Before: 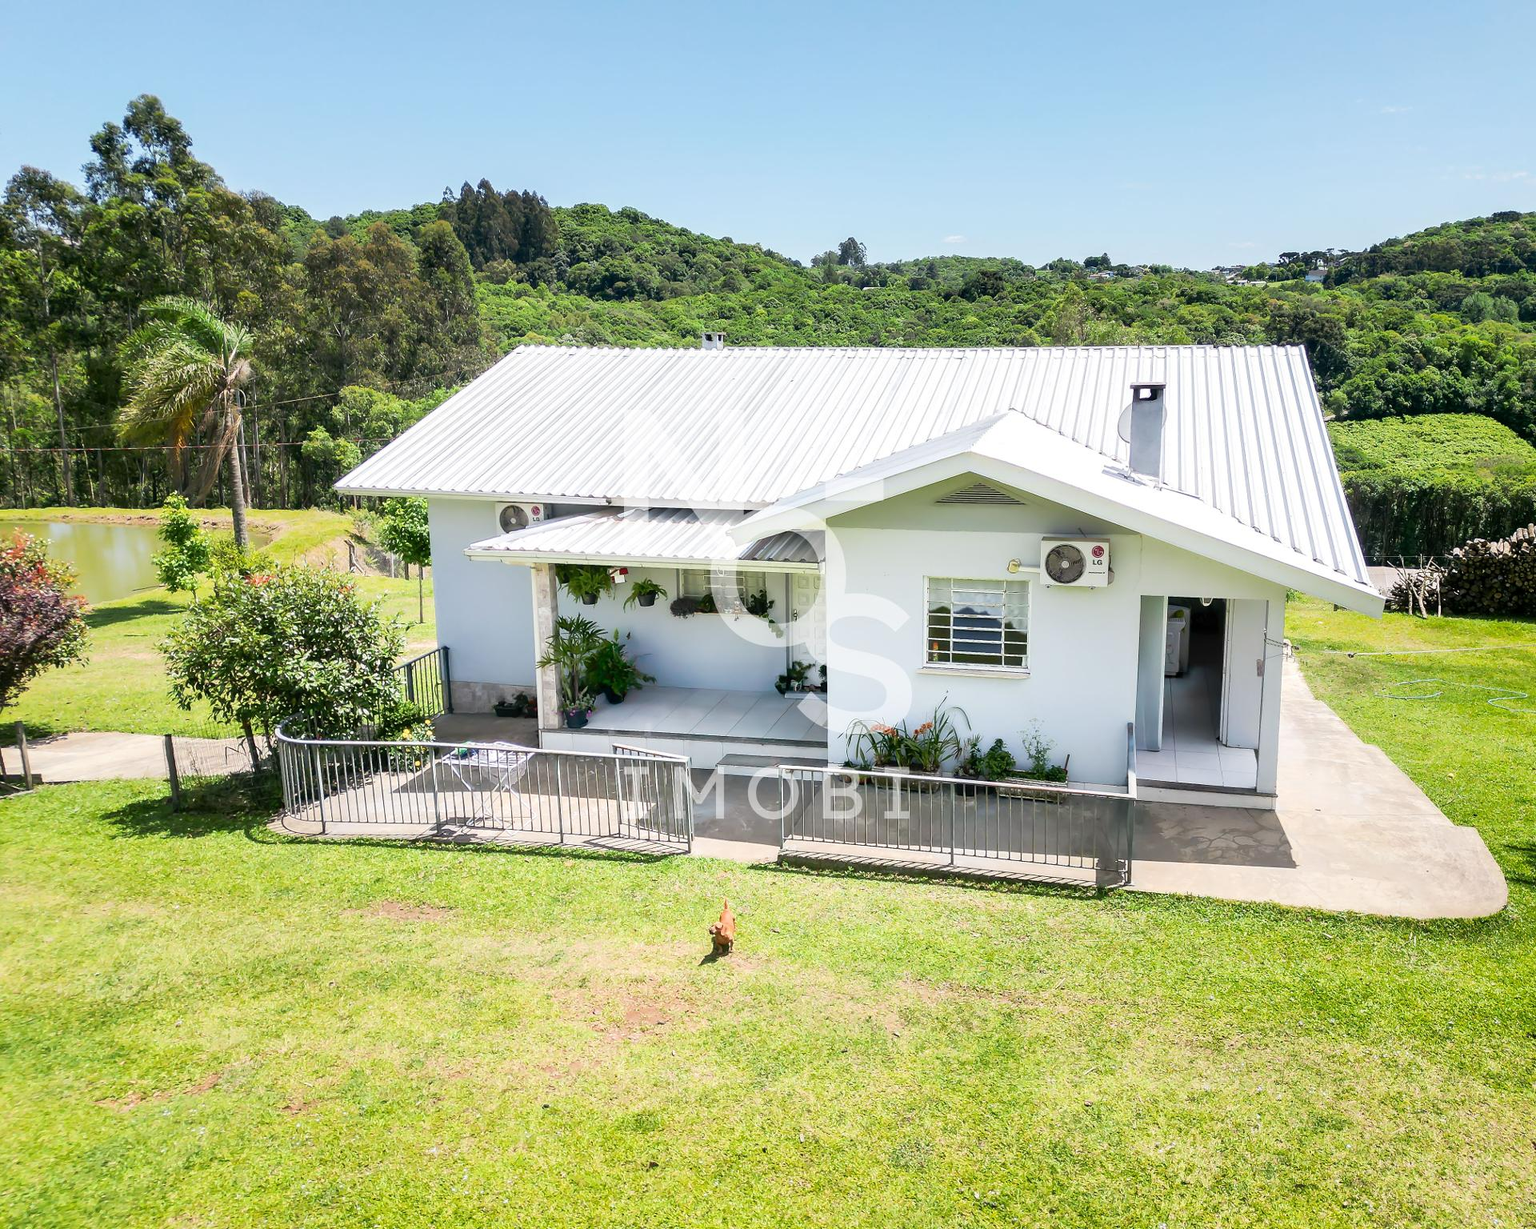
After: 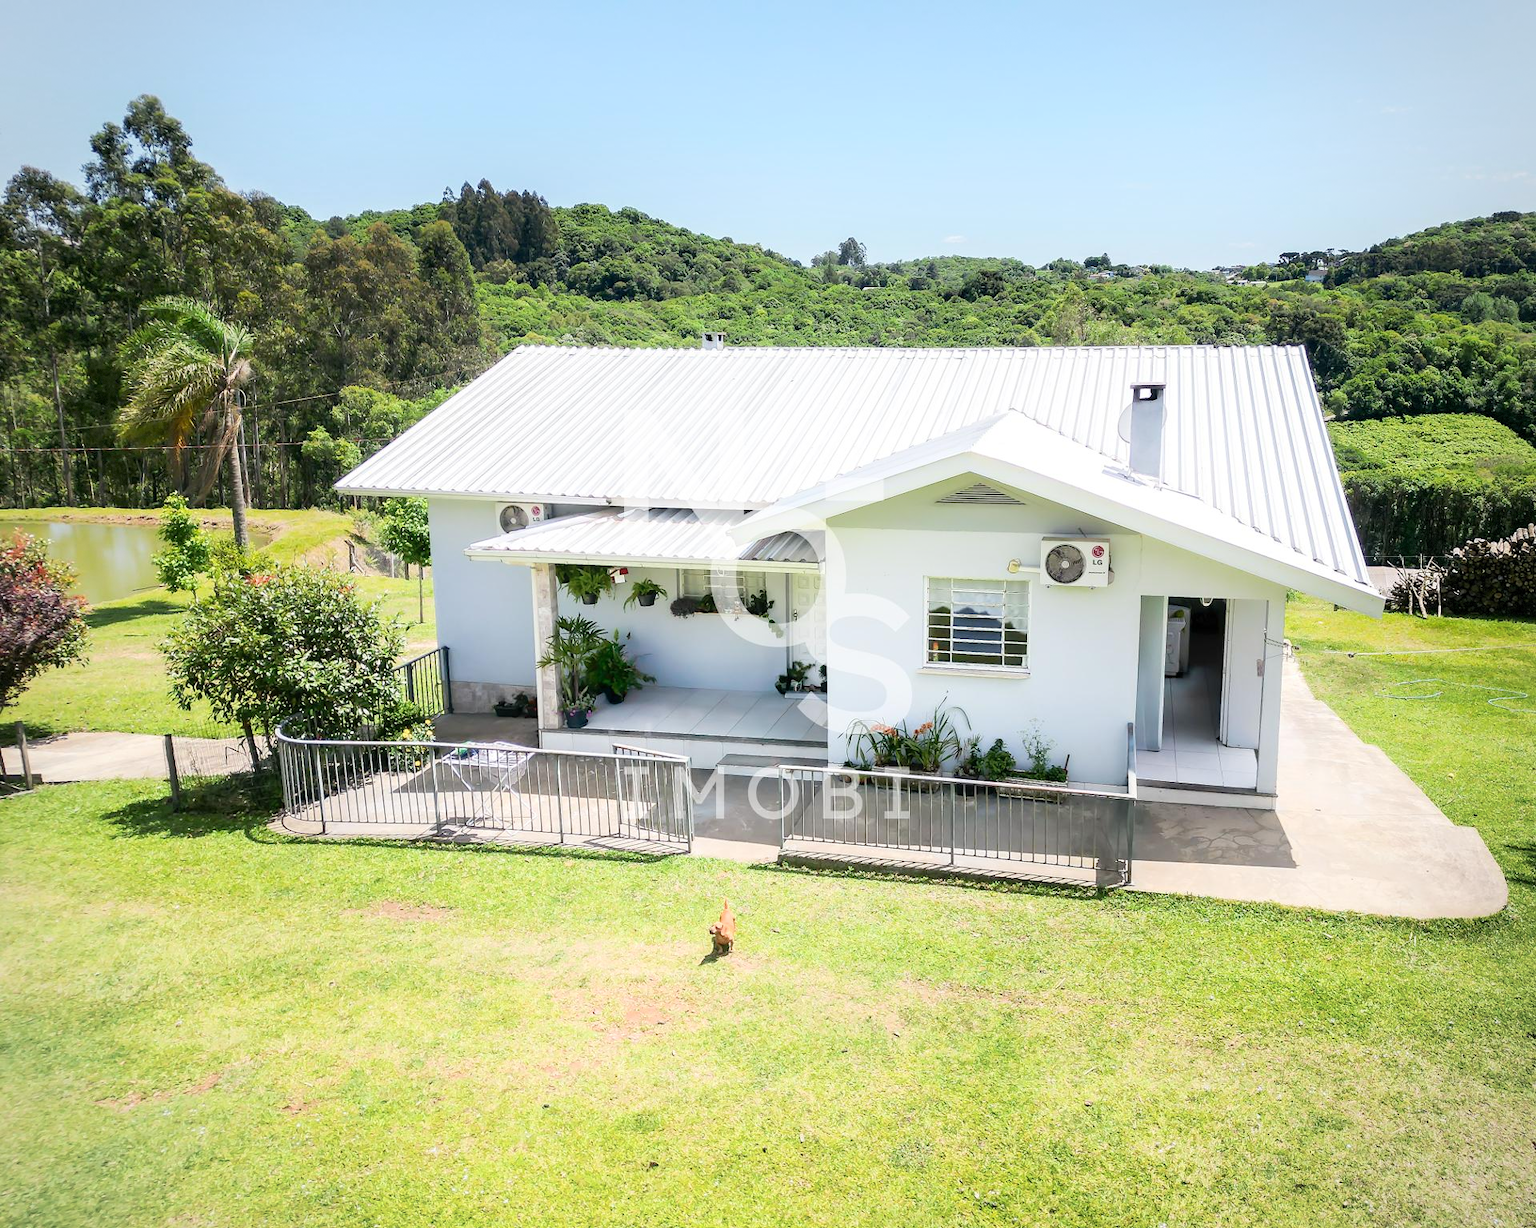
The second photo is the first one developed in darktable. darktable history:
vignetting: brightness -0.181, saturation -0.291, dithering 8-bit output, unbound false
shadows and highlights: shadows -25.81, highlights 50.76, soften with gaussian
